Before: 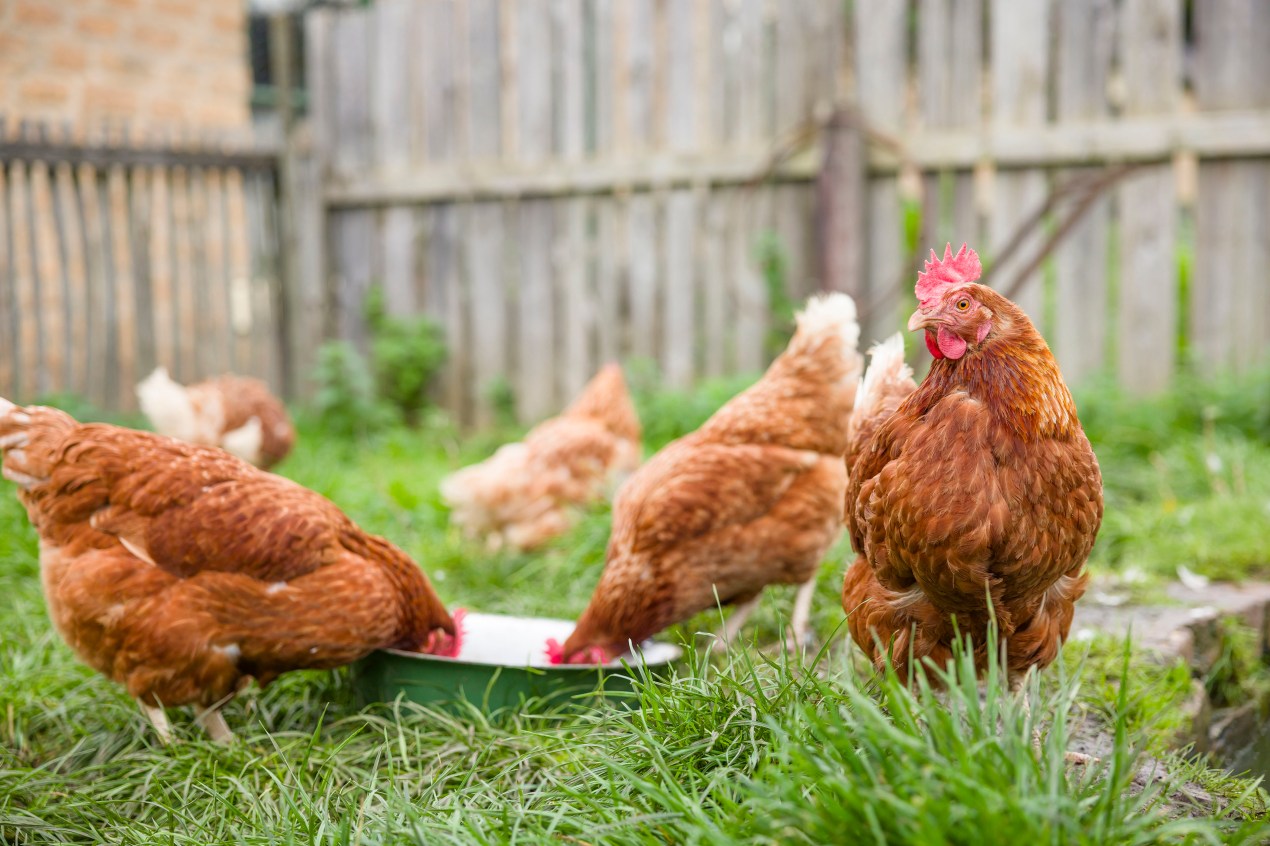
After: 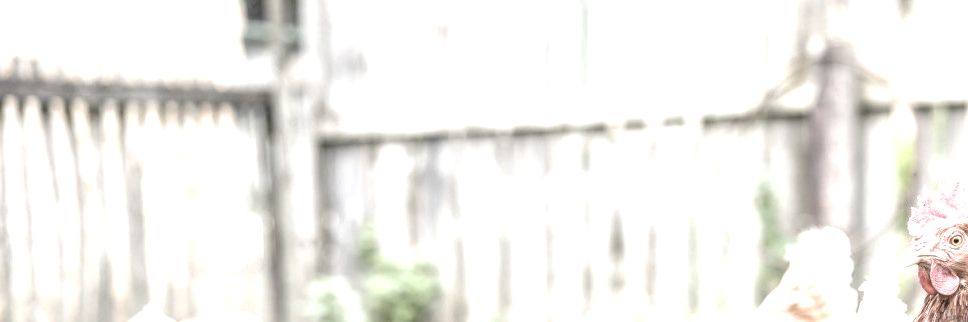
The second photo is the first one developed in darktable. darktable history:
color zones: curves: ch1 [(0, 0.153) (0.143, 0.15) (0.286, 0.151) (0.429, 0.152) (0.571, 0.152) (0.714, 0.151) (0.857, 0.151) (1, 0.153)]
exposure: black level correction 0, exposure 1.45 EV, compensate exposure bias true, compensate highlight preservation false
local contrast: on, module defaults
crop: left 0.579%, top 7.627%, right 23.167%, bottom 54.275%
